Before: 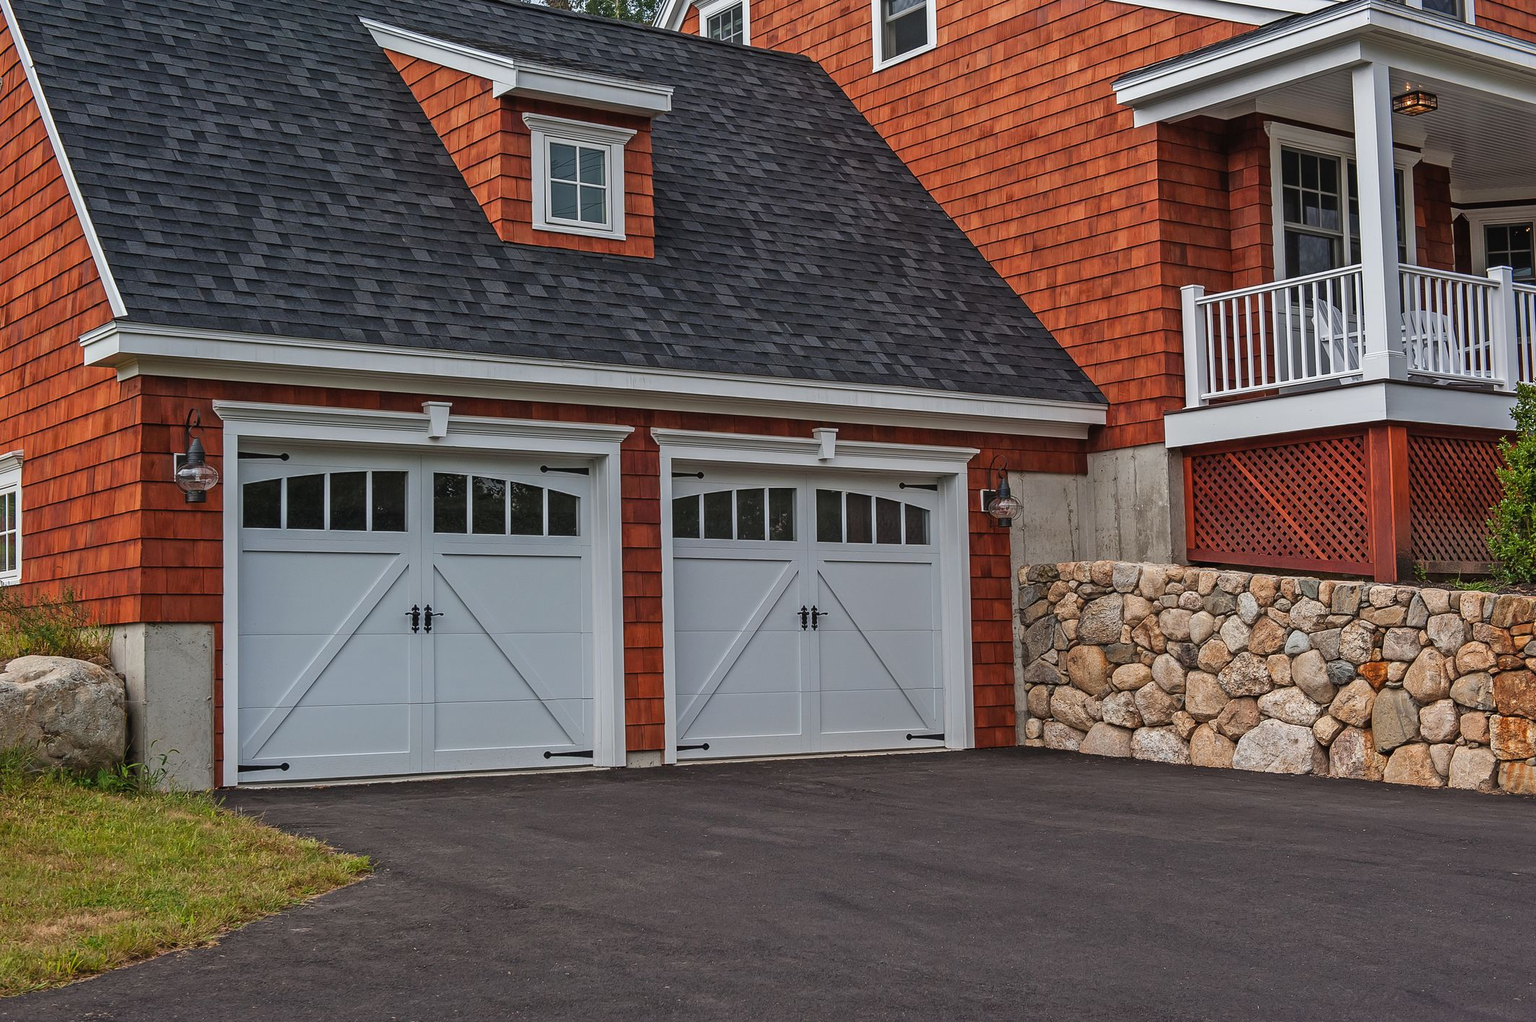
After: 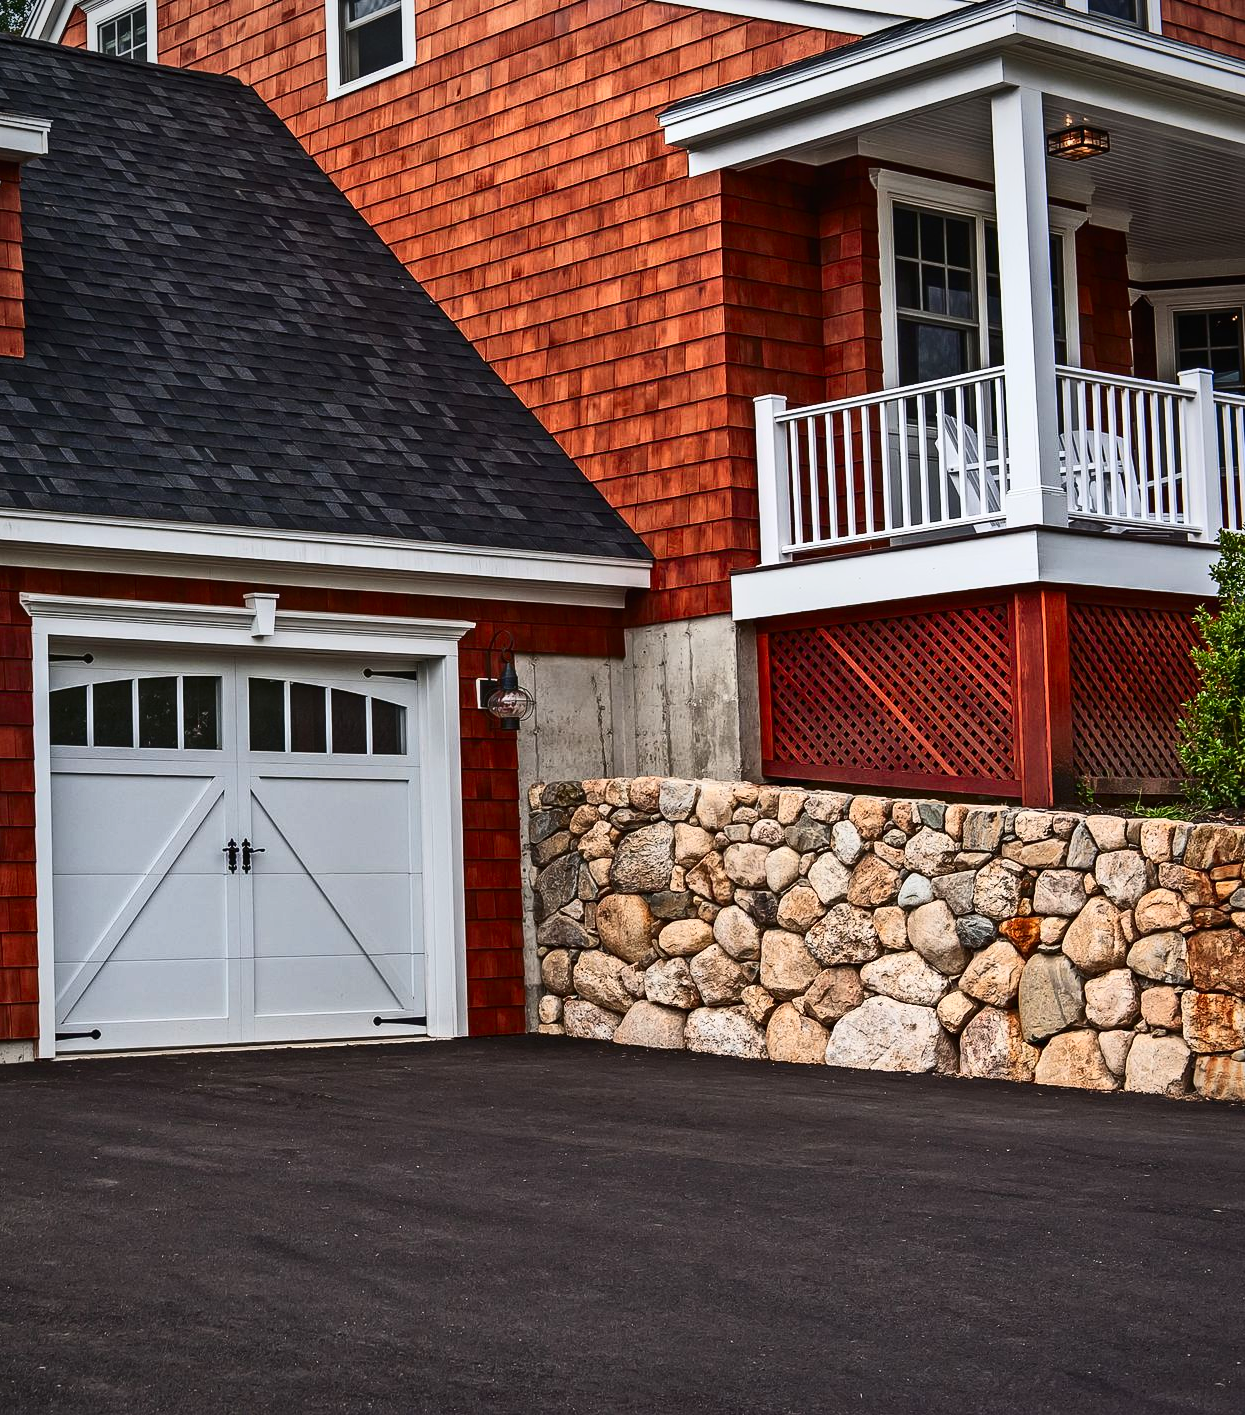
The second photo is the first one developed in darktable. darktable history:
crop: left 41.486%
contrast brightness saturation: contrast 0.411, brightness 0.096, saturation 0.207
vignetting: fall-off radius 61.22%, brightness -0.435, saturation -0.208
